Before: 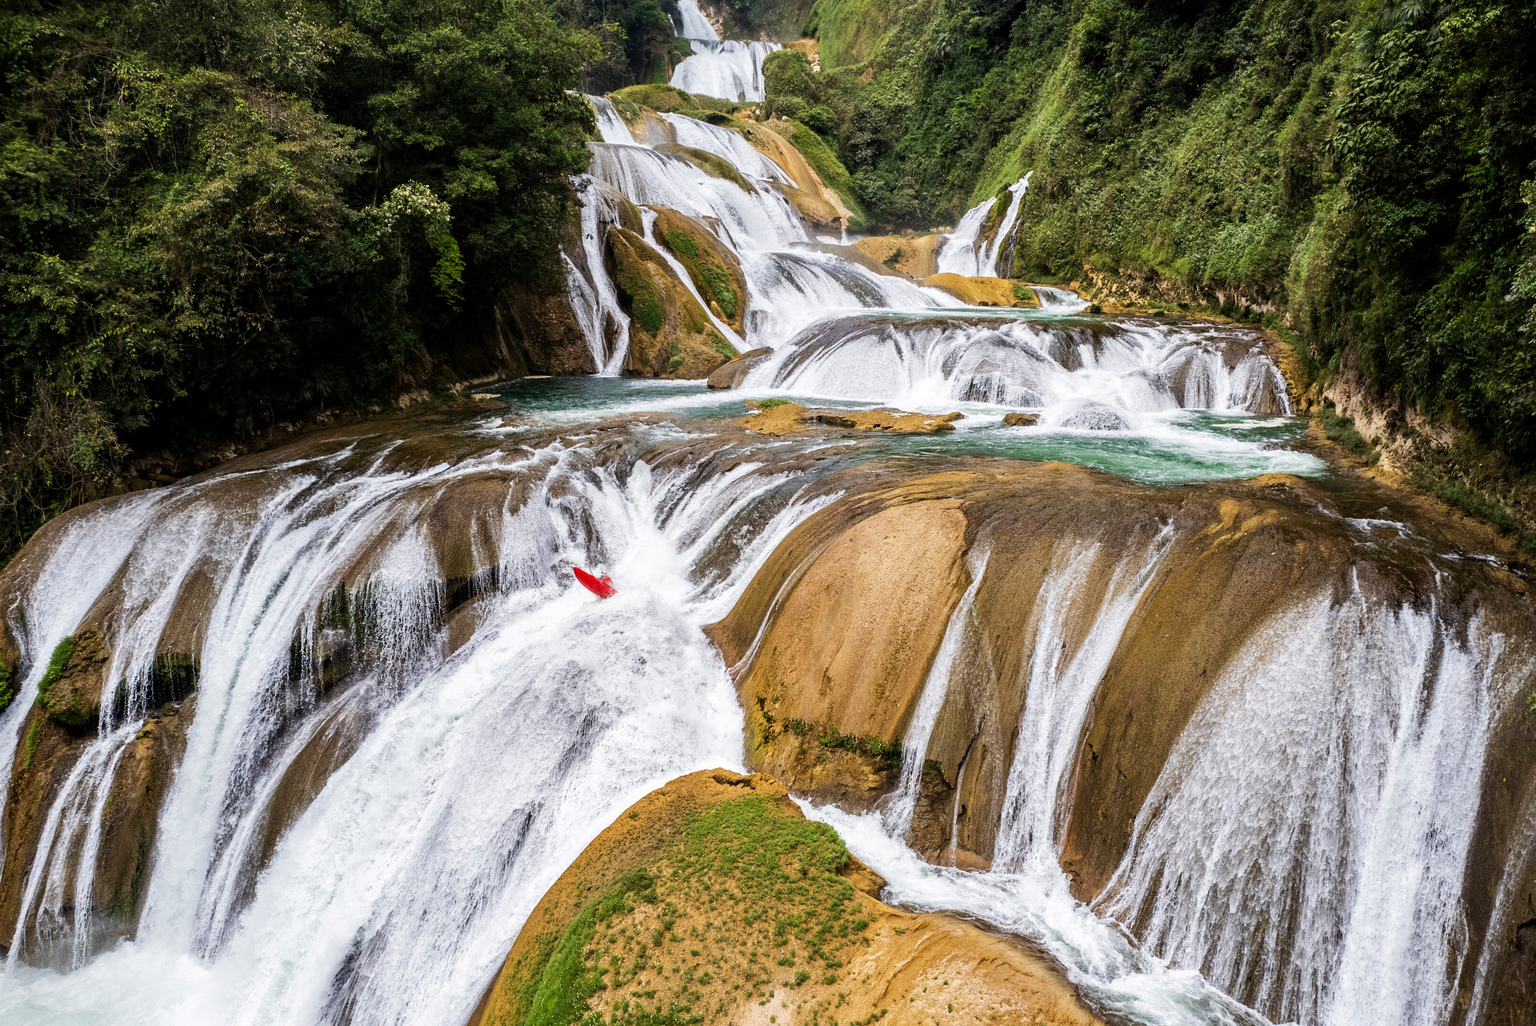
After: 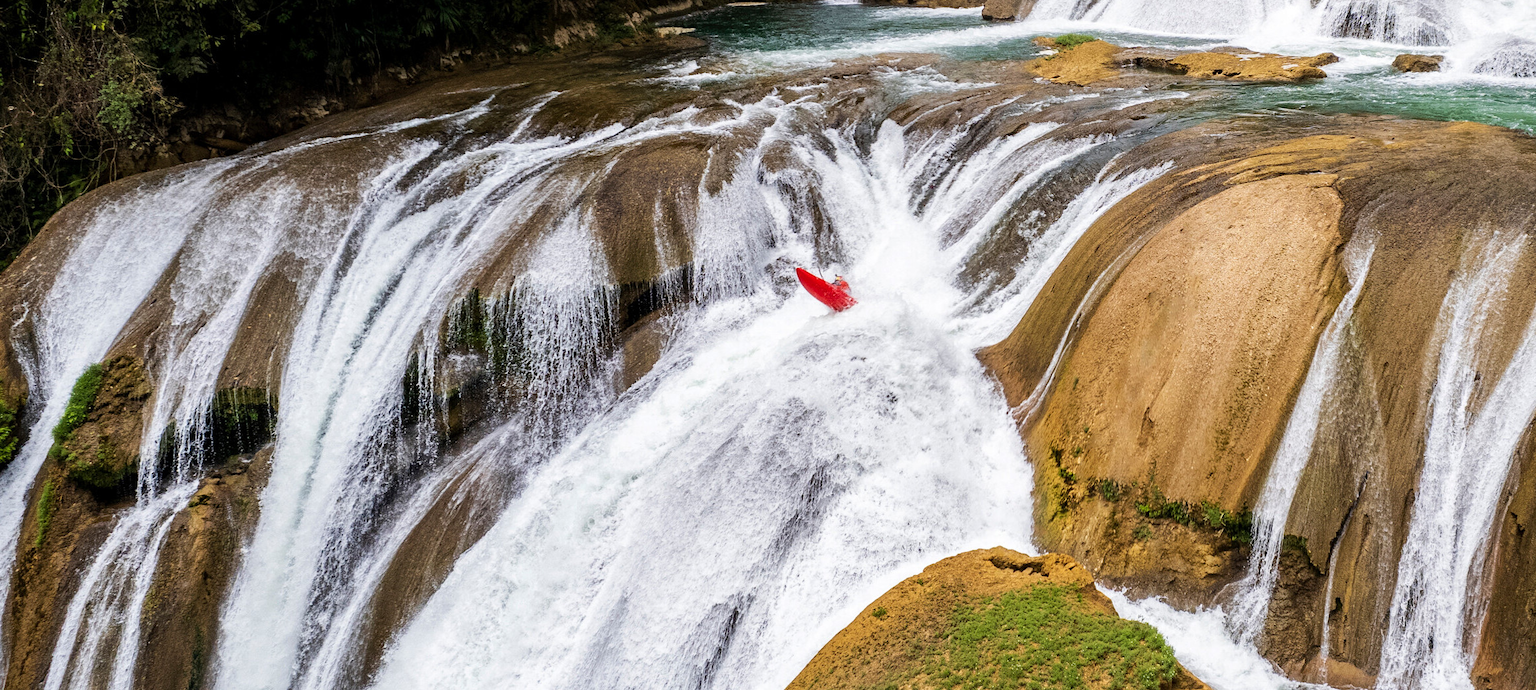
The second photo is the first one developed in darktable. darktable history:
crop: top 36.498%, right 27.964%, bottom 14.995%
white balance: emerald 1
